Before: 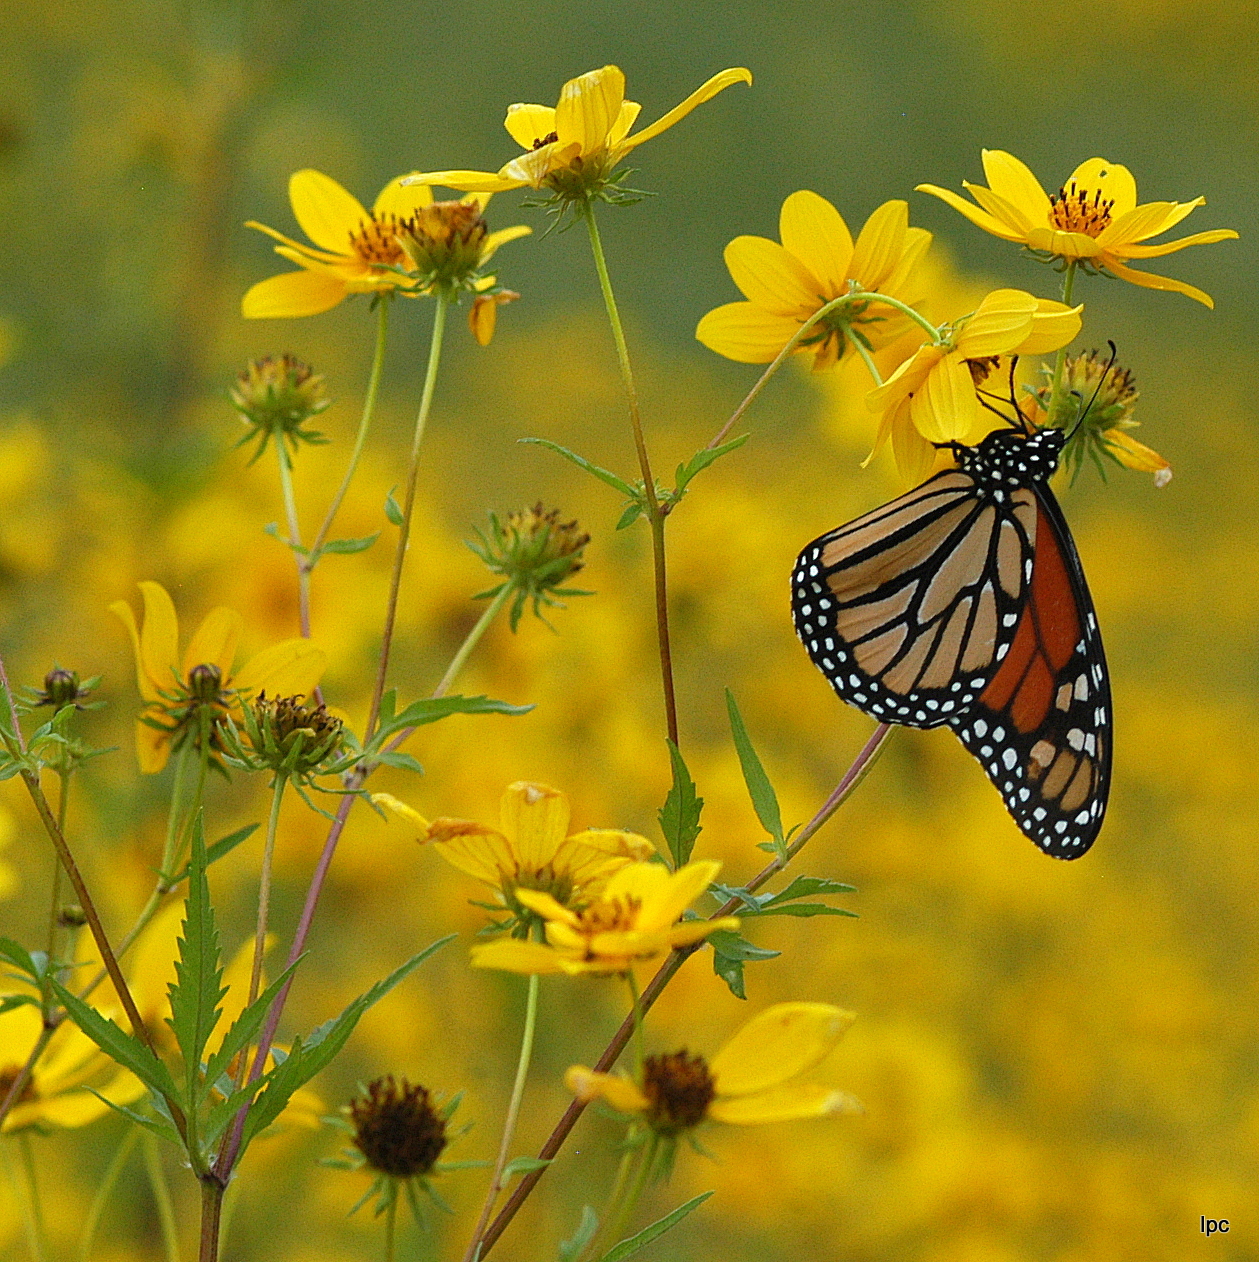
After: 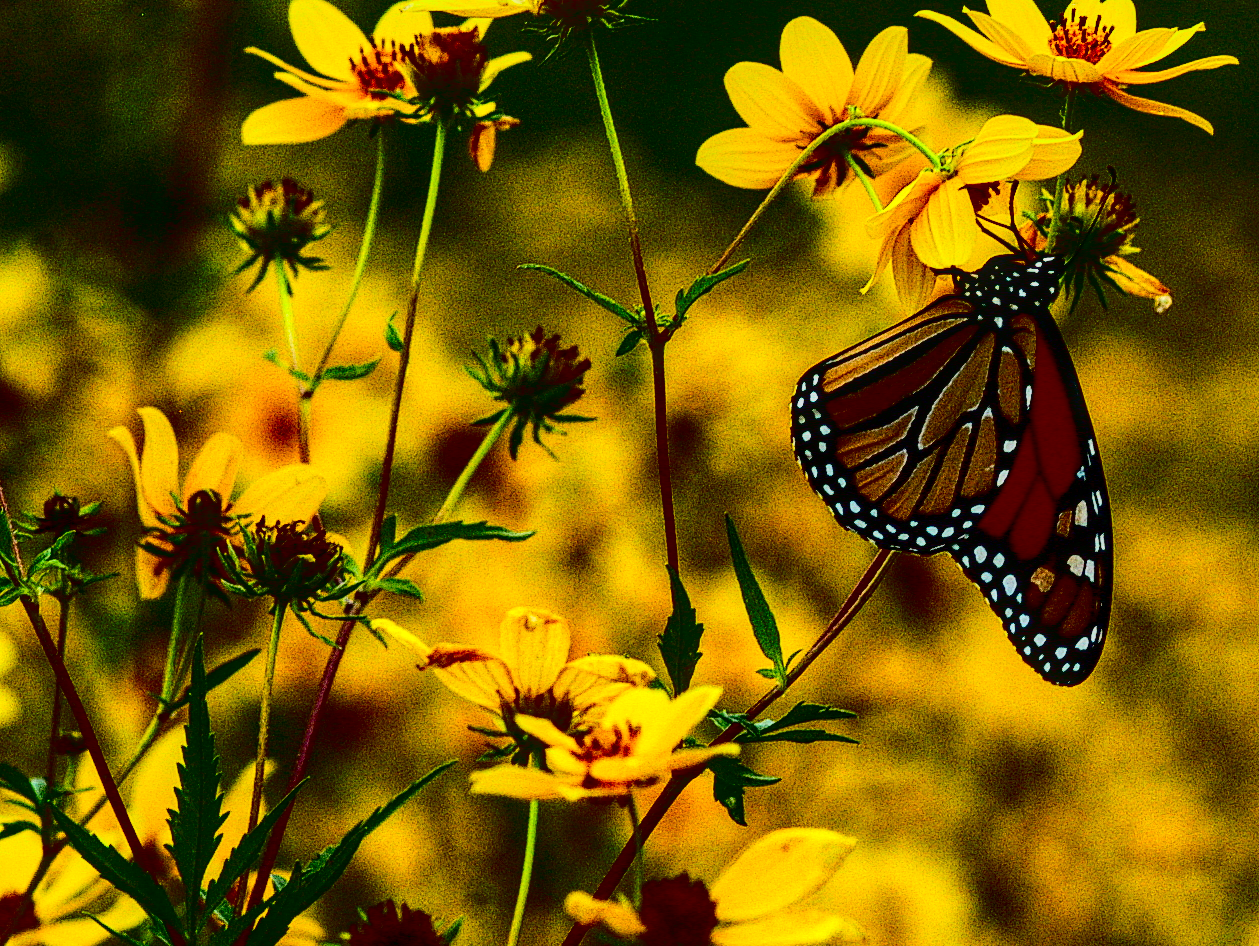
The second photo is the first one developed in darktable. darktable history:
crop: top 13.819%, bottom 11.169%
contrast brightness saturation: contrast 0.77, brightness -1, saturation 1
local contrast: on, module defaults
